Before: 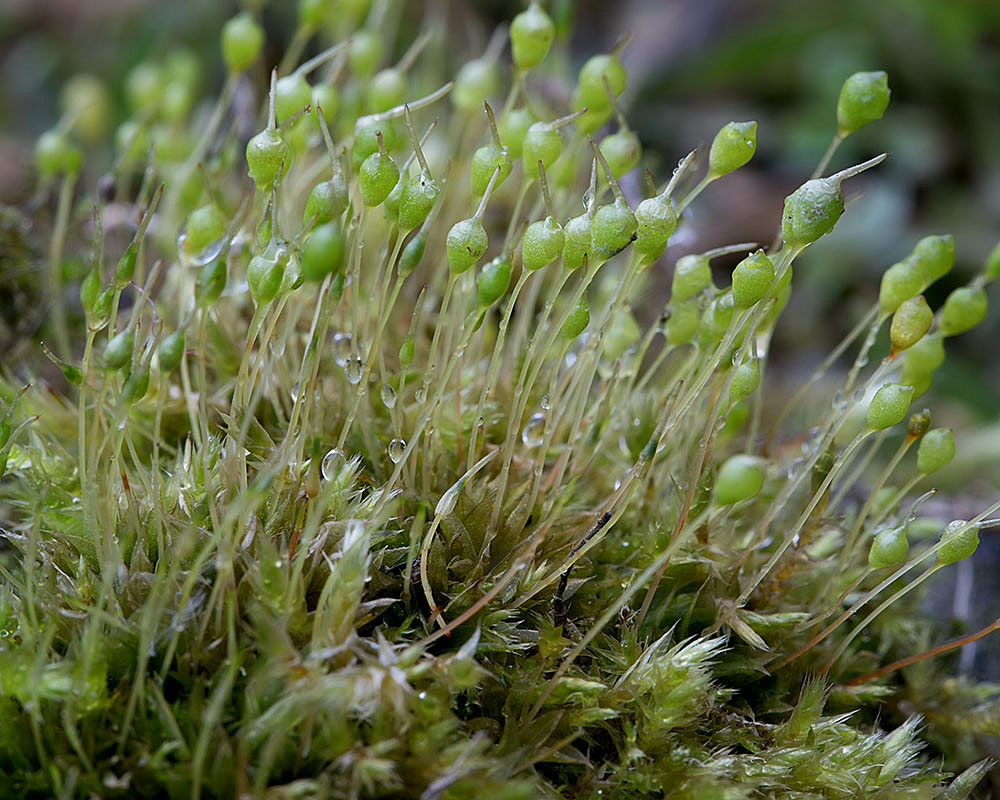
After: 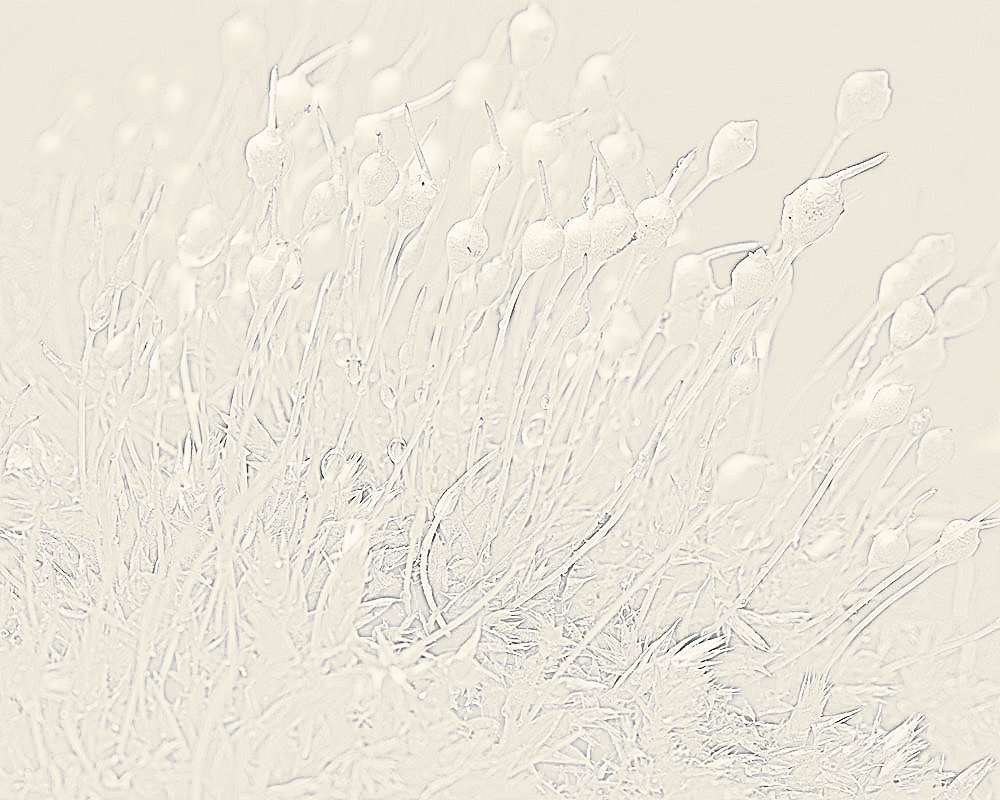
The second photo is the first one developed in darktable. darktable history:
base curve: curves: ch0 [(0, 0) (0.028, 0.03) (0.121, 0.232) (0.46, 0.748) (0.859, 0.968) (1, 1)]
split-toning: shadows › hue 43.2°, shadows › saturation 0, highlights › hue 50.4°, highlights › saturation 1
exposure: black level correction 0.001, exposure 1.646 EV, compensate exposure bias true, compensate highlight preservation false
rgb curve: curves: ch0 [(0, 0) (0.21, 0.15) (0.24, 0.21) (0.5, 0.75) (0.75, 0.96) (0.89, 0.99) (1, 1)]; ch1 [(0, 0.02) (0.21, 0.13) (0.25, 0.2) (0.5, 0.67) (0.75, 0.9) (0.89, 0.97) (1, 1)]; ch2 [(0, 0.02) (0.21, 0.13) (0.25, 0.2) (0.5, 0.67) (0.75, 0.9) (0.89, 0.97) (1, 1)], compensate middle gray true
highpass: sharpness 5.84%, contrast boost 8.44%
sharpen: on, module defaults
